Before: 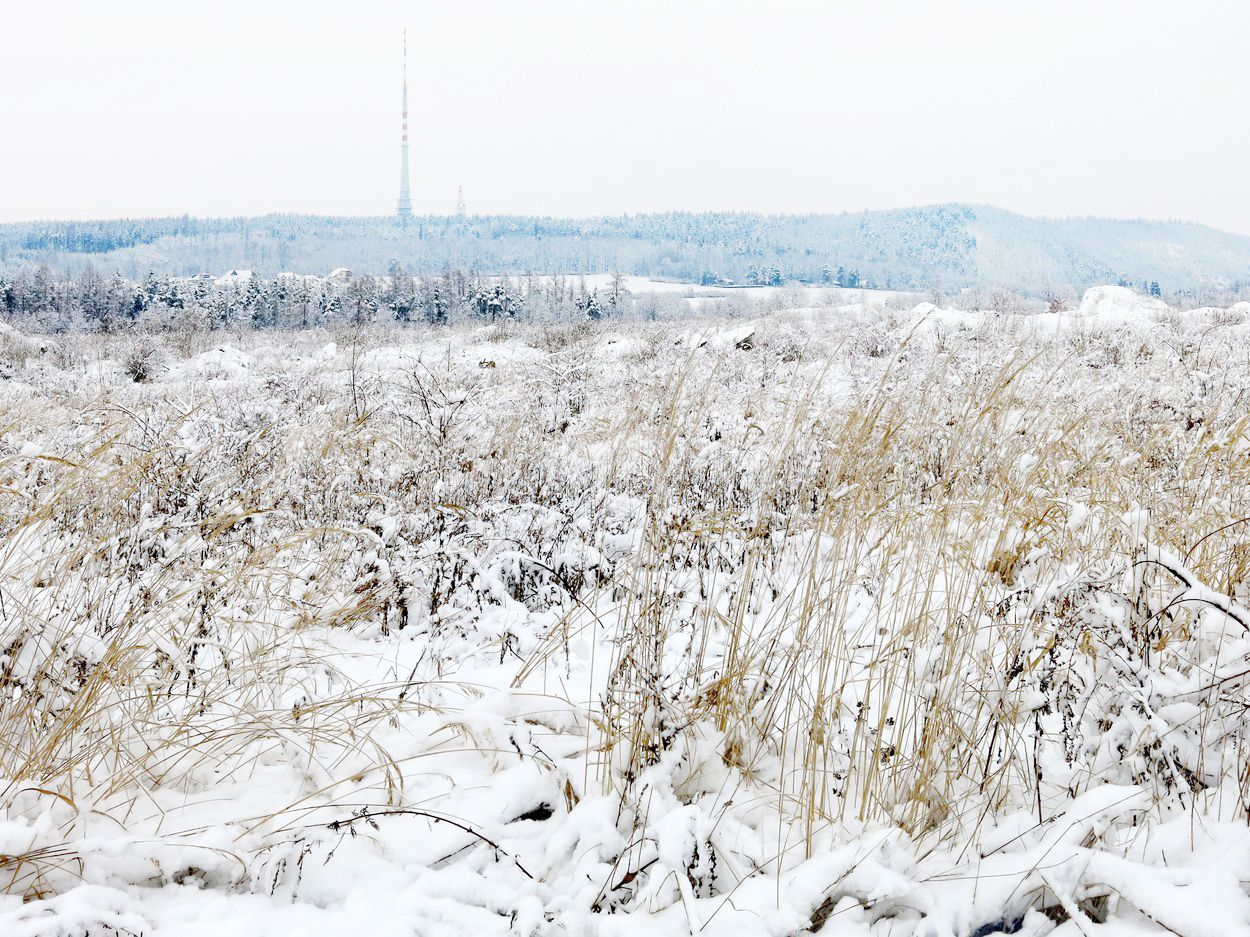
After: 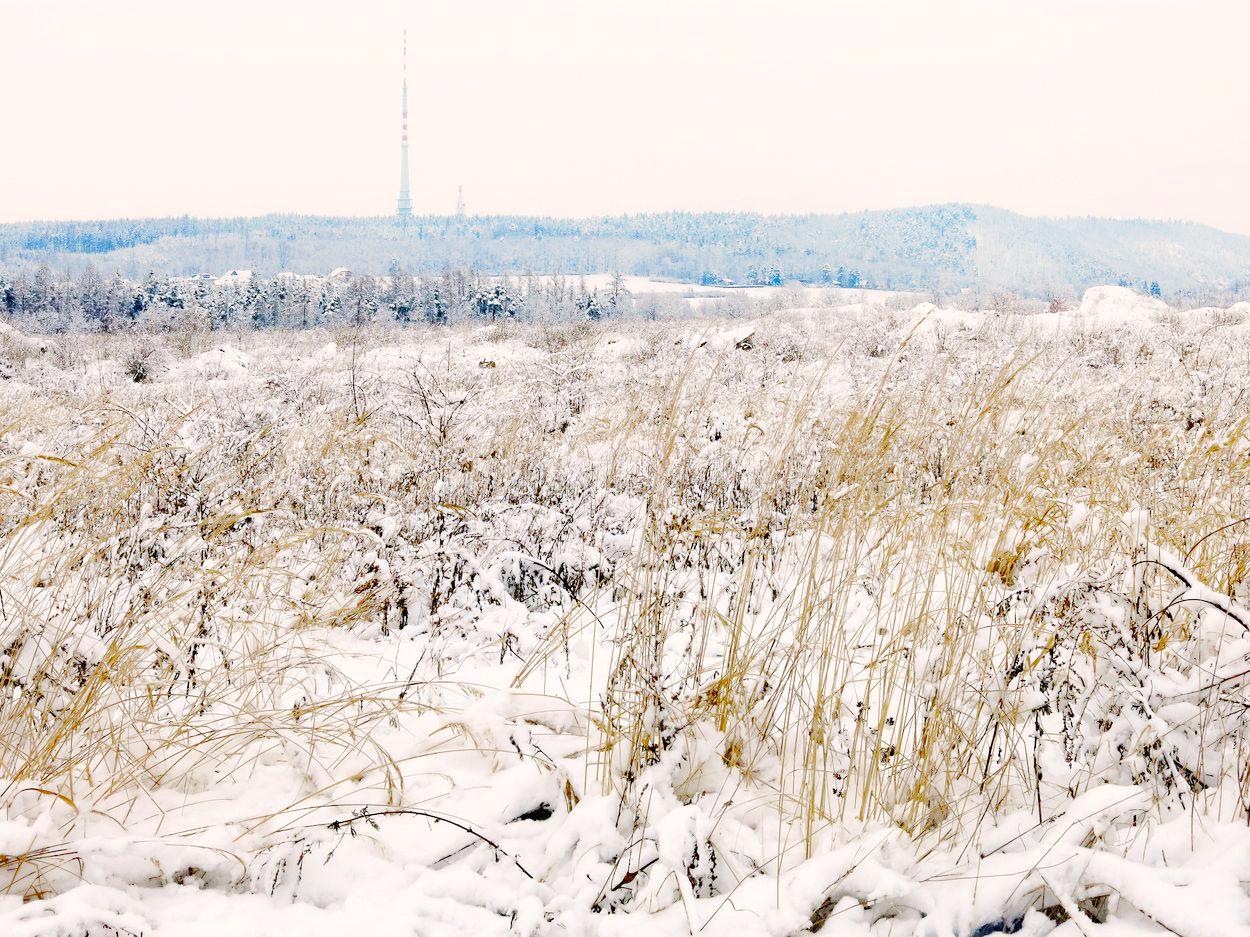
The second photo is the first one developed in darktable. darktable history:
color correction: highlights a* 3.76, highlights b* 5.13
color balance rgb: power › hue 328.25°, perceptual saturation grading › global saturation 29.122%, perceptual saturation grading › mid-tones 12.749%, perceptual saturation grading › shadows 10.601%, perceptual brilliance grading › mid-tones 10.674%, perceptual brilliance grading › shadows 15.54%
